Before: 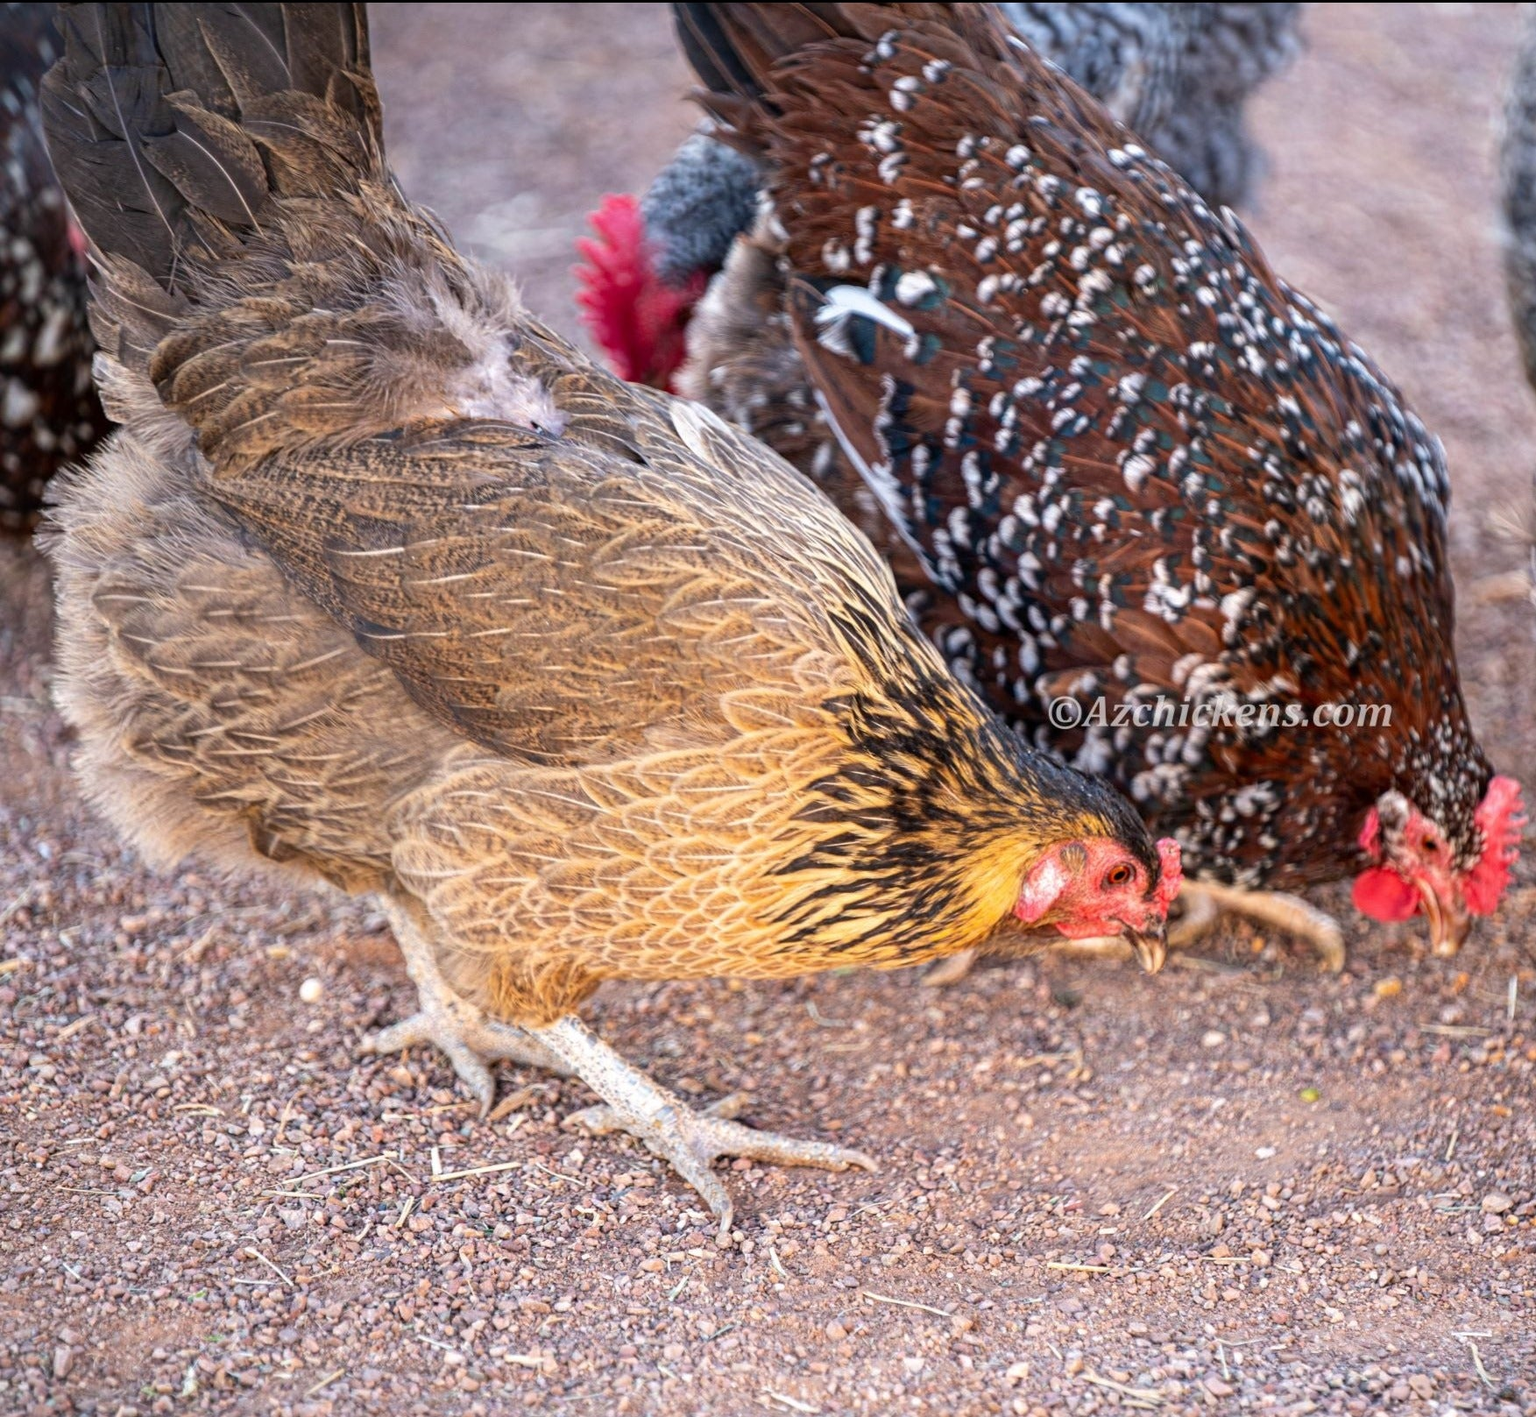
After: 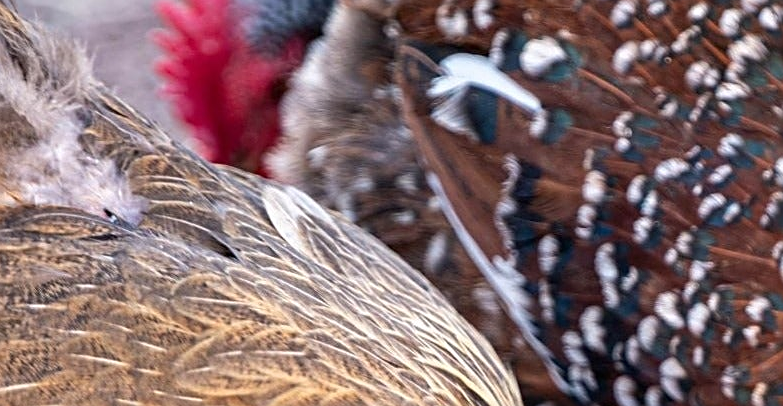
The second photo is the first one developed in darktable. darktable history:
sharpen: on, module defaults
crop: left 28.64%, top 16.832%, right 26.637%, bottom 58.055%
